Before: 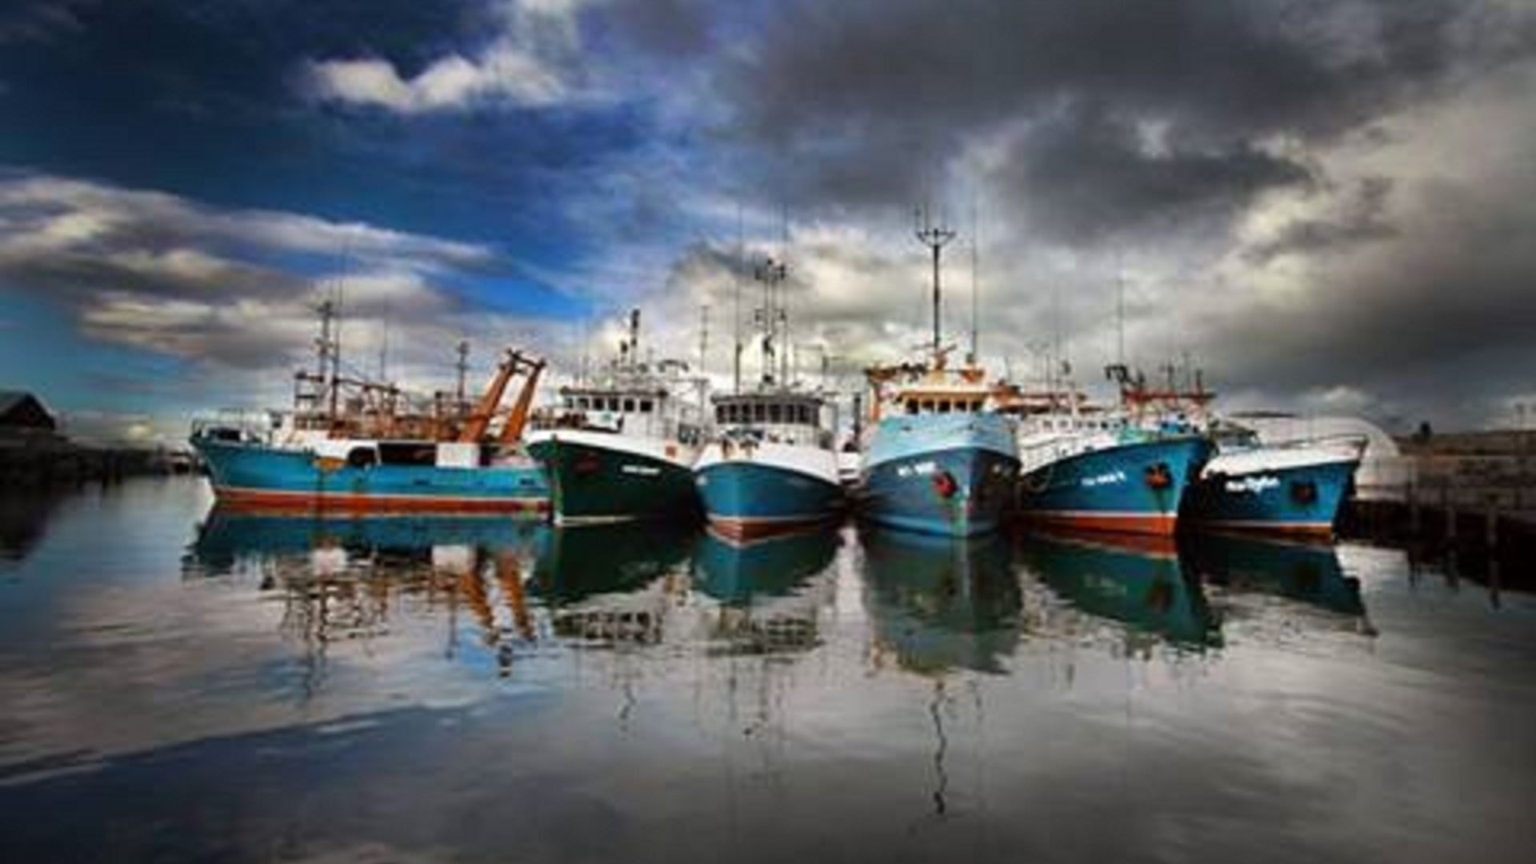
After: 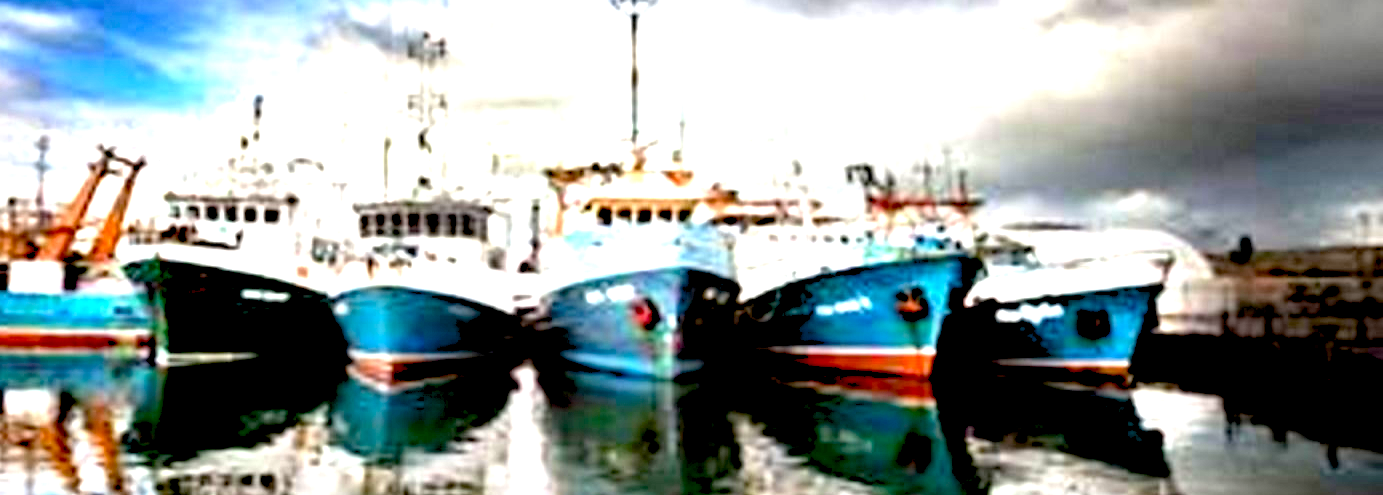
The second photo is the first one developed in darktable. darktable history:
levels: levels [0.026, 0.507, 0.987]
crop and rotate: left 27.938%, top 27.046%, bottom 27.046%
exposure: black level correction 0.016, exposure 1.774 EV, compensate highlight preservation false
